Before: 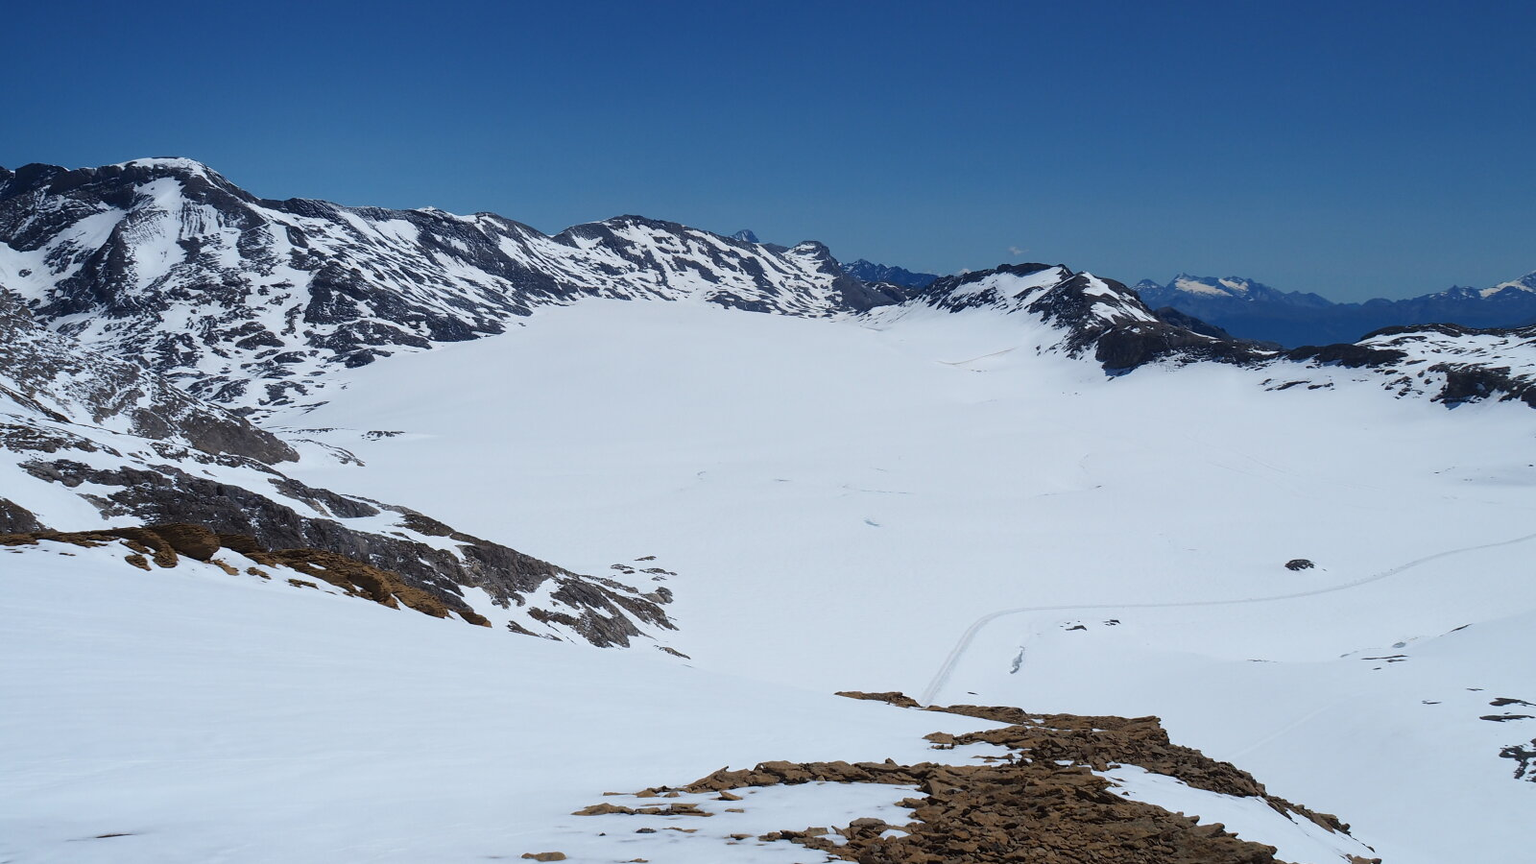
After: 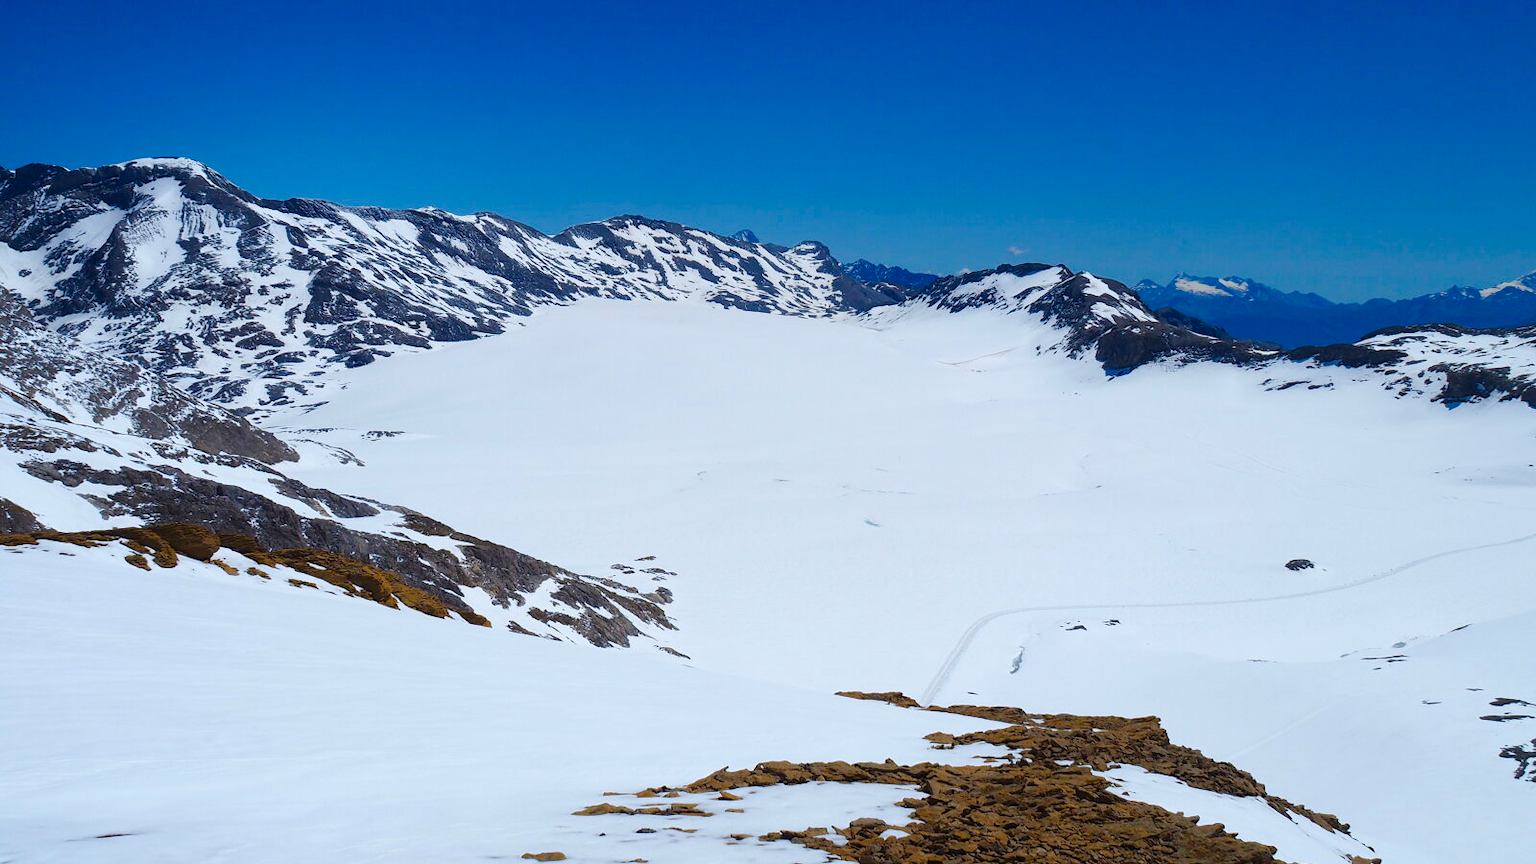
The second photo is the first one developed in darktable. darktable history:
exposure: exposure 0.2 EV, compensate highlight preservation false
color balance rgb: perceptual saturation grading › global saturation 28.002%, perceptual saturation grading › highlights -24.762%, perceptual saturation grading › mid-tones 25.443%, perceptual saturation grading › shadows 49.529%, global vibrance 20%
